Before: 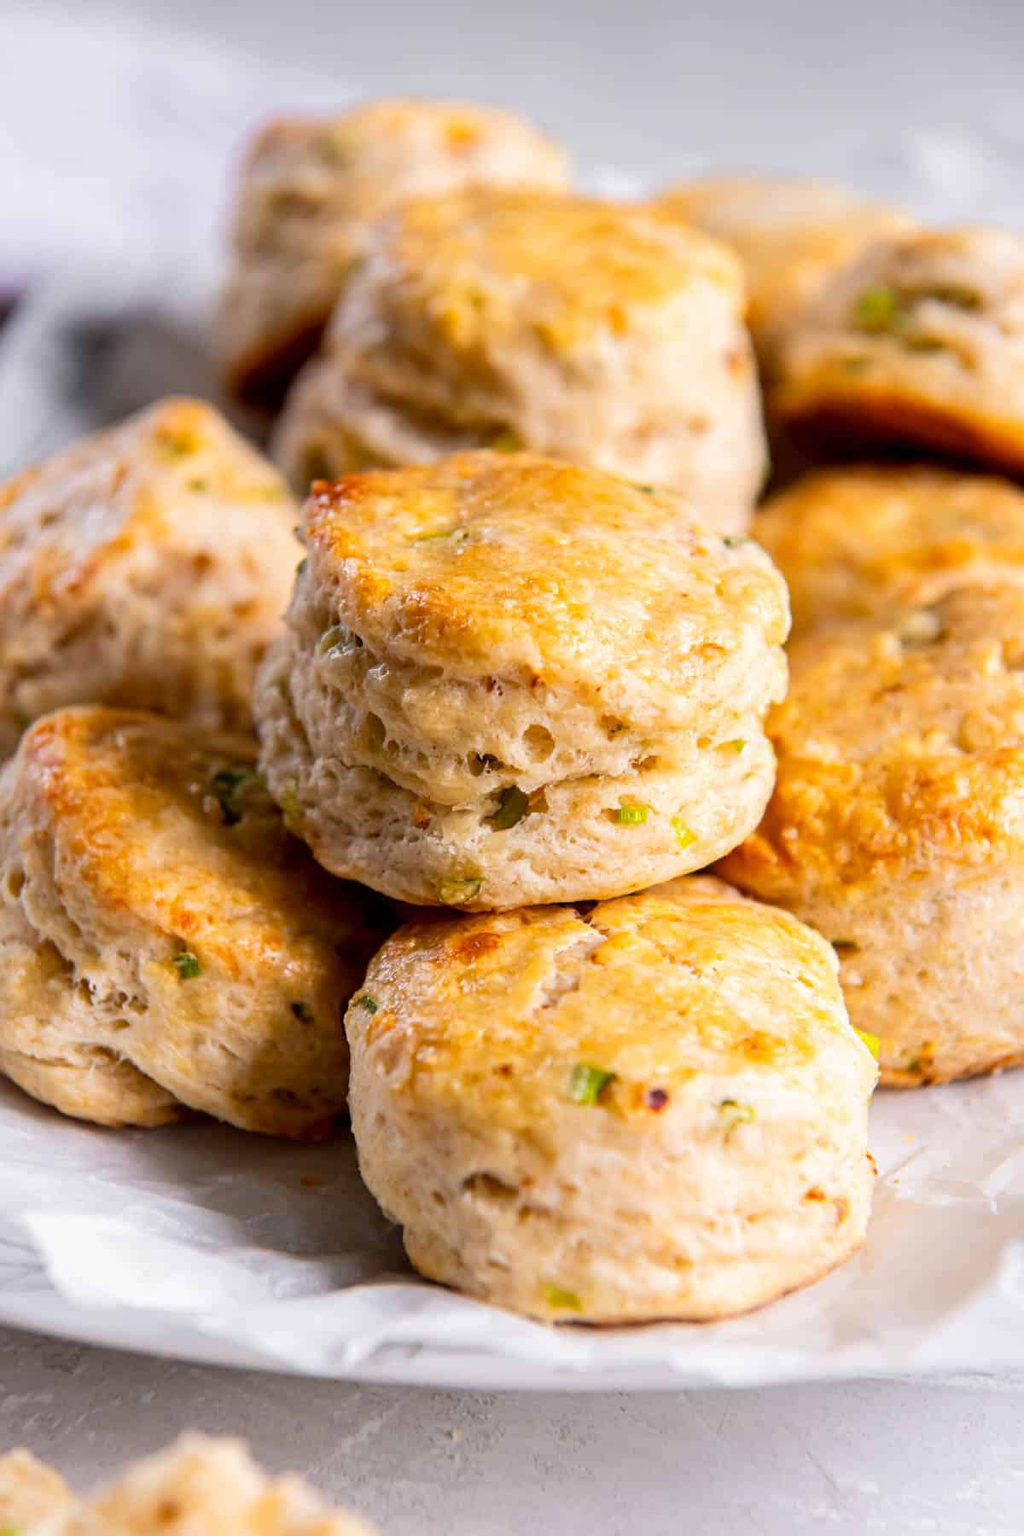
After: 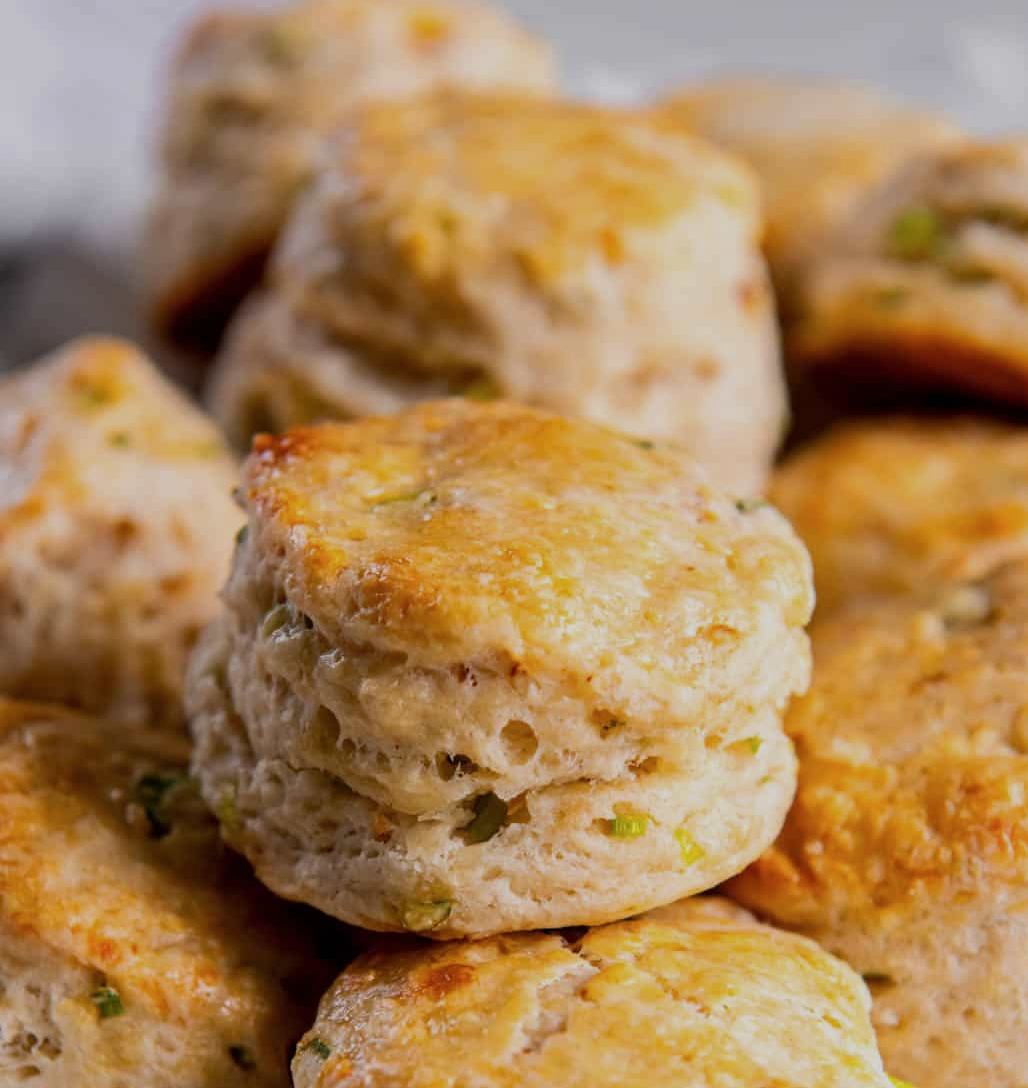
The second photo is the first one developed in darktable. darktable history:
contrast brightness saturation: saturation -0.05
crop and rotate: left 9.345%, top 7.22%, right 4.982%, bottom 32.331%
exposure: exposure -0.582 EV, compensate highlight preservation false
